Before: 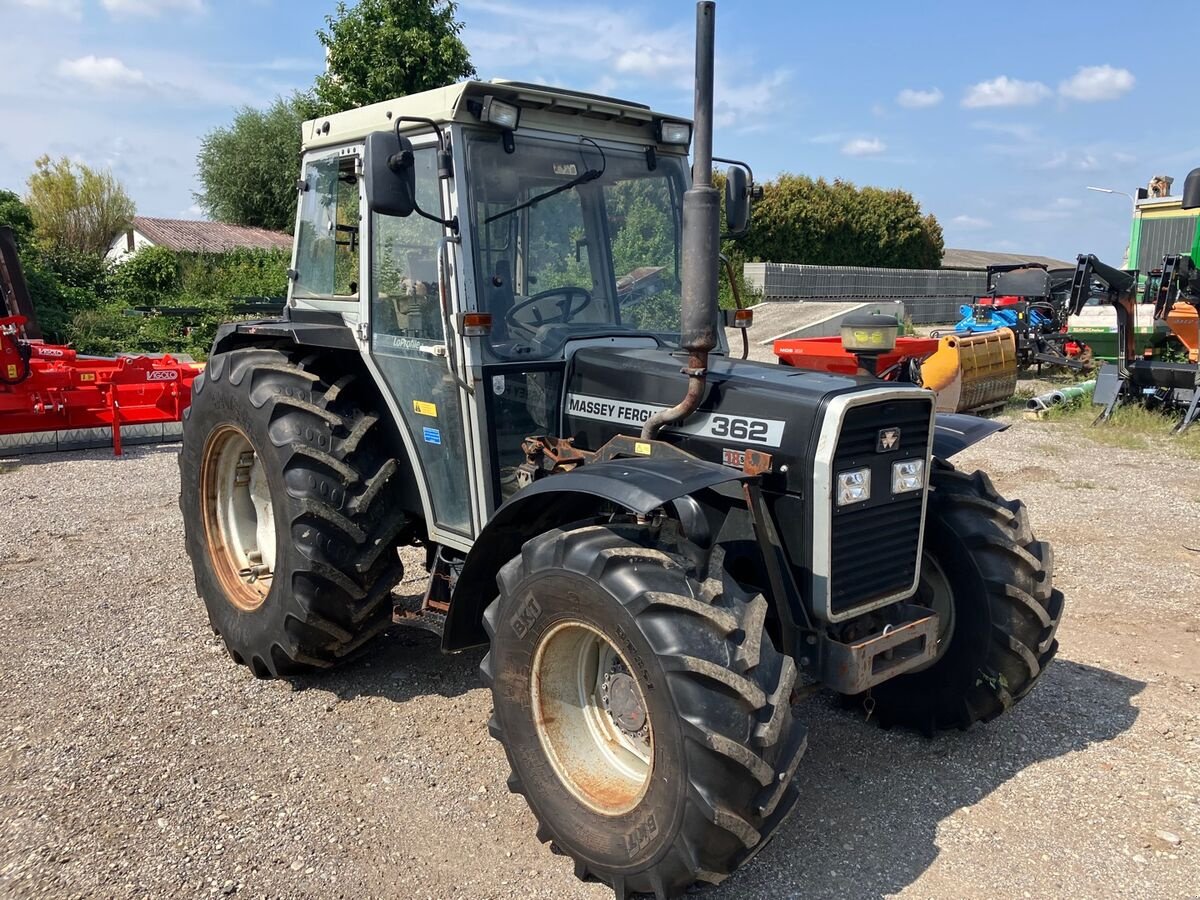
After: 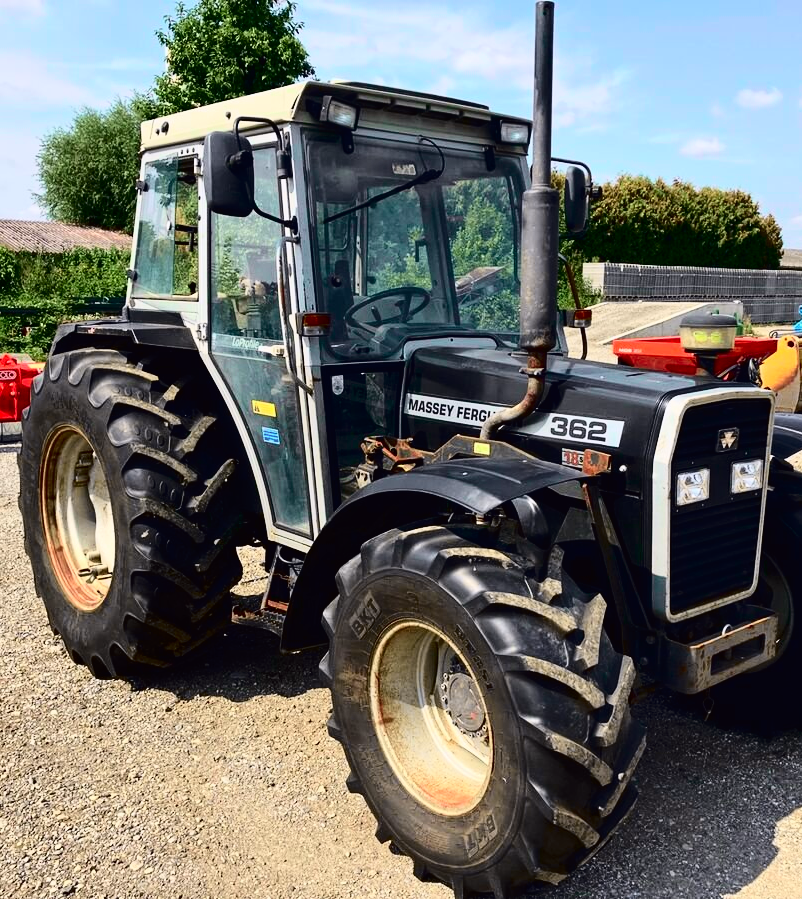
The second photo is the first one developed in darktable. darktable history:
crop and rotate: left 13.479%, right 19.665%
exposure: black level correction 0.002, compensate highlight preservation false
contrast brightness saturation: contrast 0.148, brightness -0.008, saturation 0.097
tone curve: curves: ch0 [(0, 0.011) (0.053, 0.026) (0.174, 0.115) (0.398, 0.444) (0.673, 0.775) (0.829, 0.906) (0.991, 0.981)]; ch1 [(0, 0) (0.276, 0.206) (0.409, 0.383) (0.473, 0.458) (0.492, 0.501) (0.512, 0.513) (0.54, 0.543) (0.585, 0.617) (0.659, 0.686) (0.78, 0.8) (1, 1)]; ch2 [(0, 0) (0.438, 0.449) (0.473, 0.469) (0.503, 0.5) (0.523, 0.534) (0.562, 0.594) (0.612, 0.635) (0.695, 0.713) (1, 1)], color space Lab, independent channels, preserve colors none
